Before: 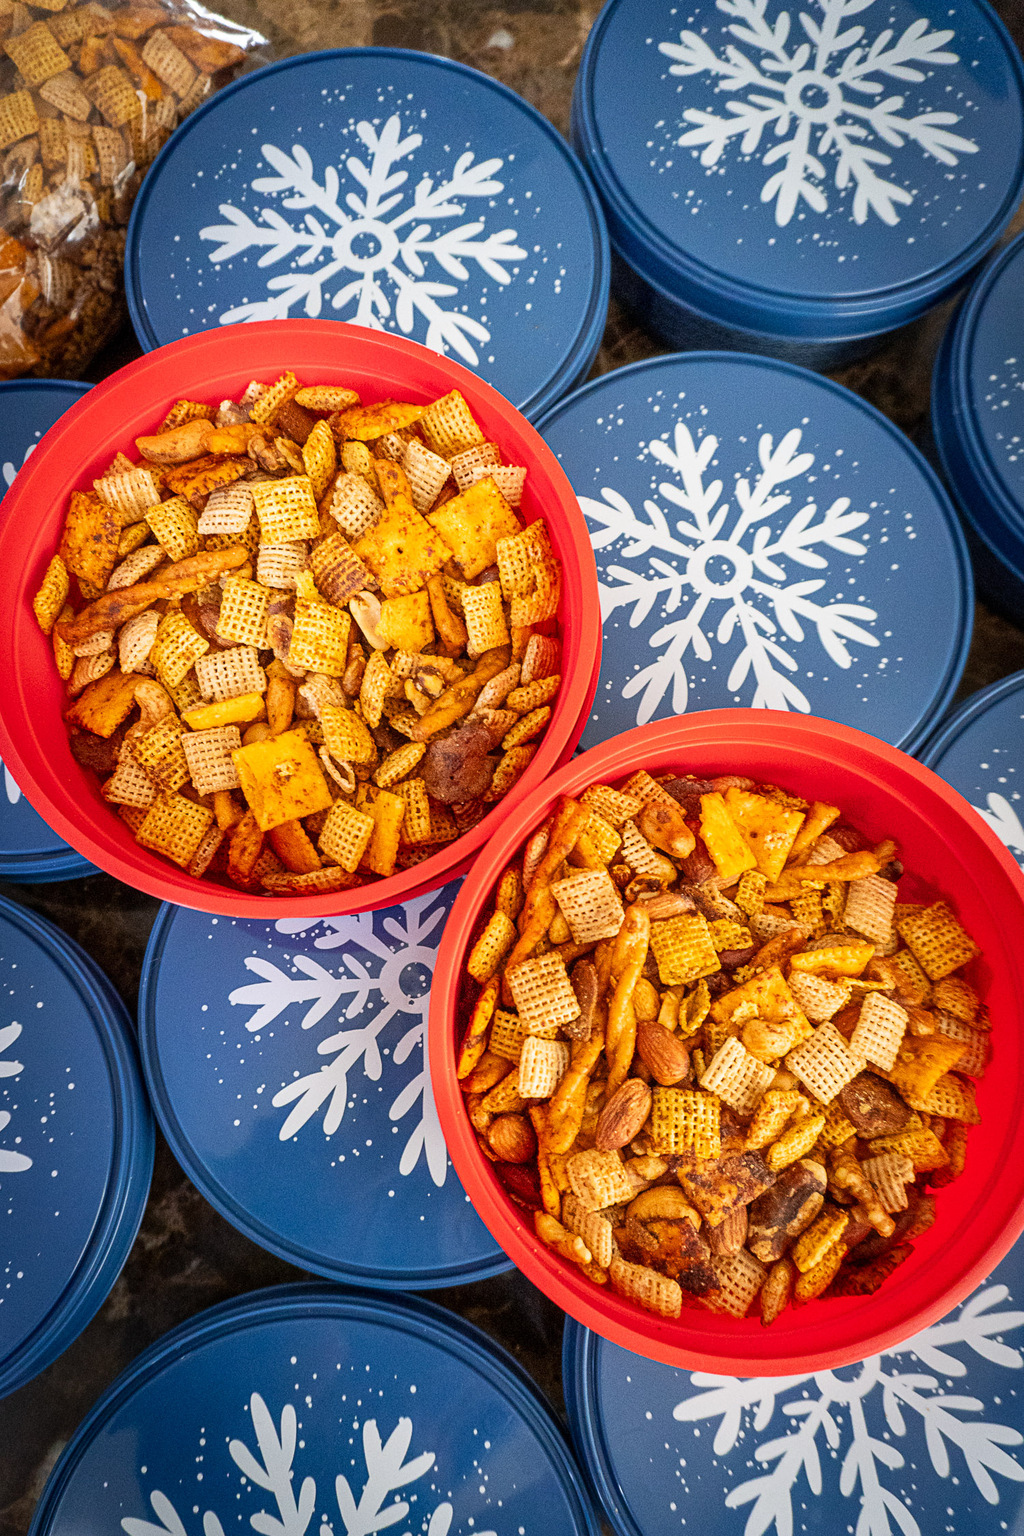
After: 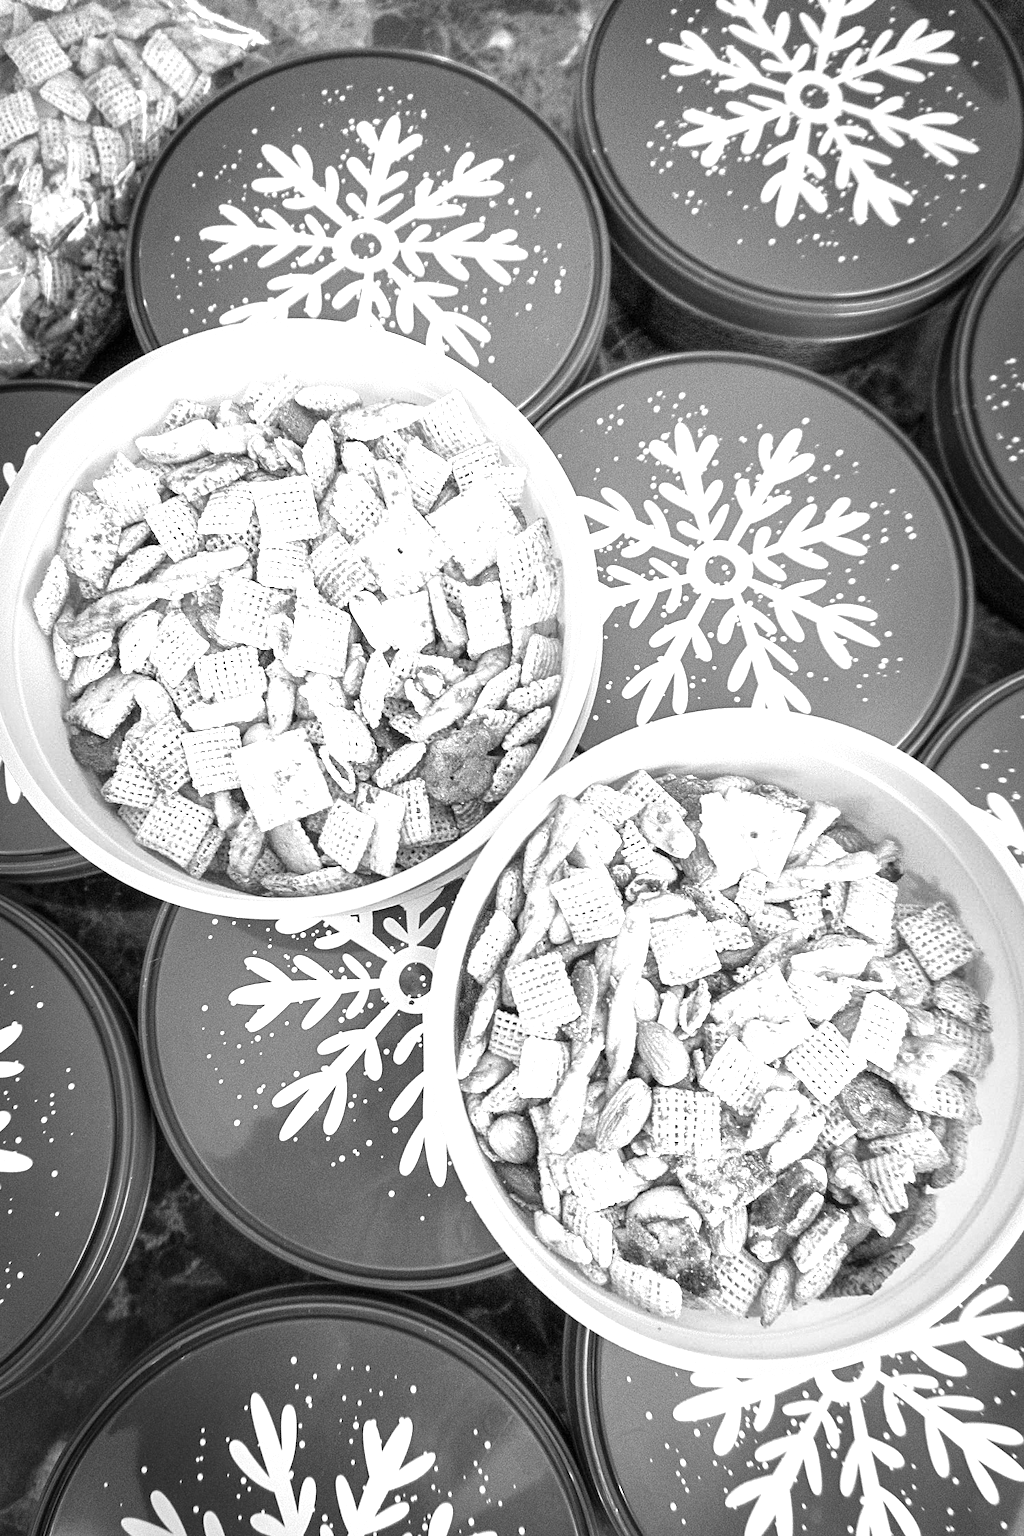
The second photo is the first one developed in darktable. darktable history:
exposure: exposure 1.137 EV, compensate highlight preservation false
color calibration: output gray [0.714, 0.278, 0, 0], illuminant same as pipeline (D50), adaptation none (bypass)
